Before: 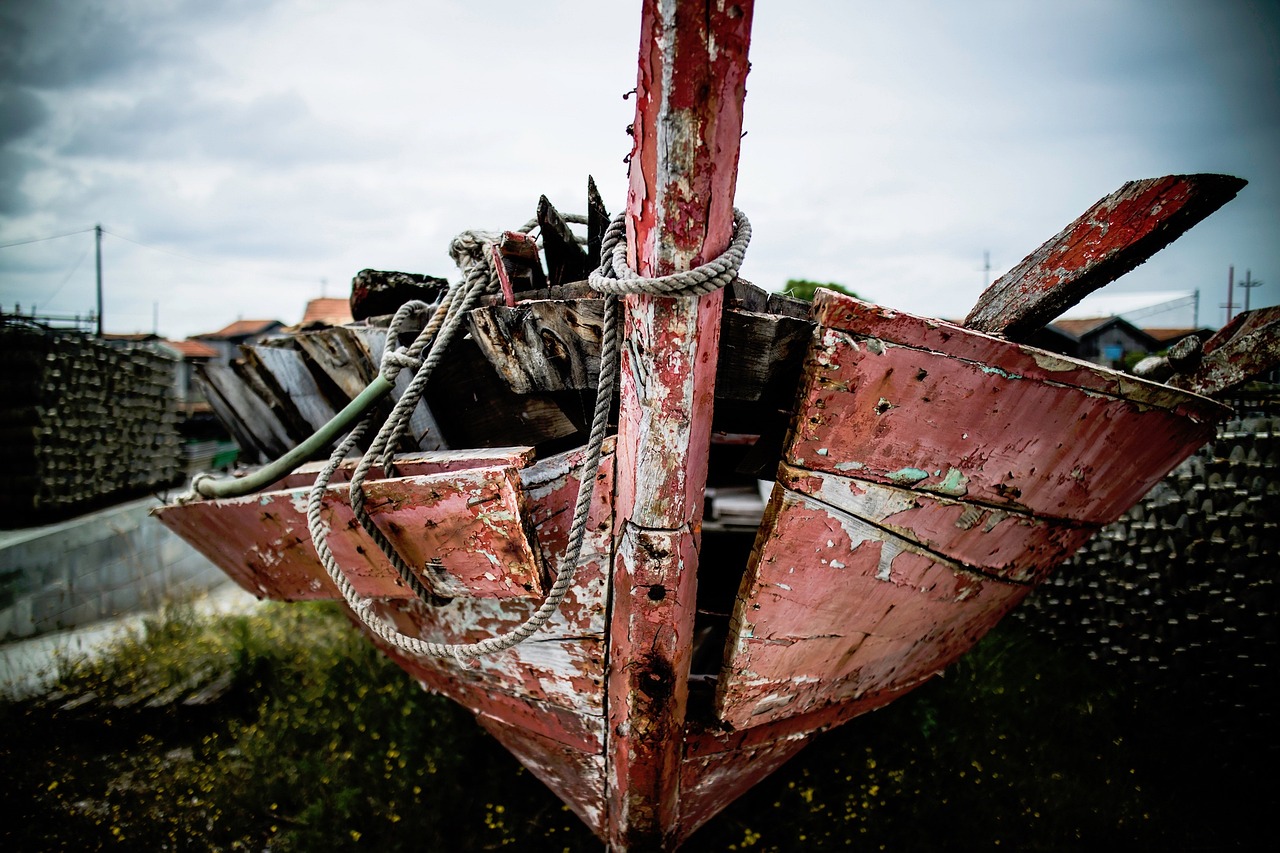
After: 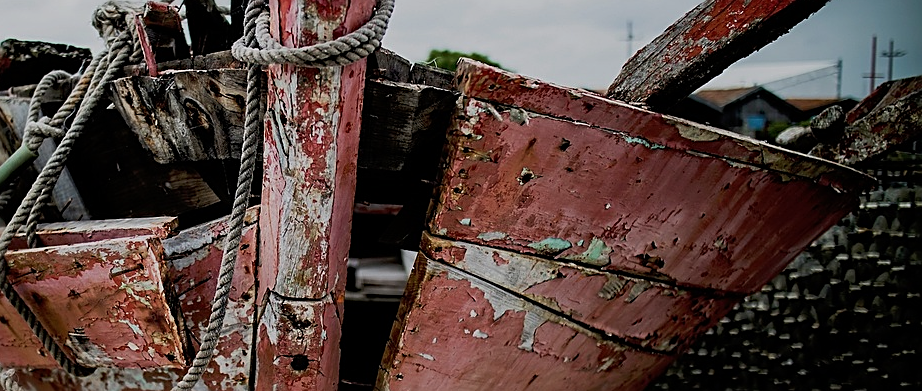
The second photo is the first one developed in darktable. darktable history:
sharpen: on, module defaults
exposure: black level correction 0, exposure -0.766 EV, compensate highlight preservation false
crop and rotate: left 27.938%, top 27.046%, bottom 27.046%
